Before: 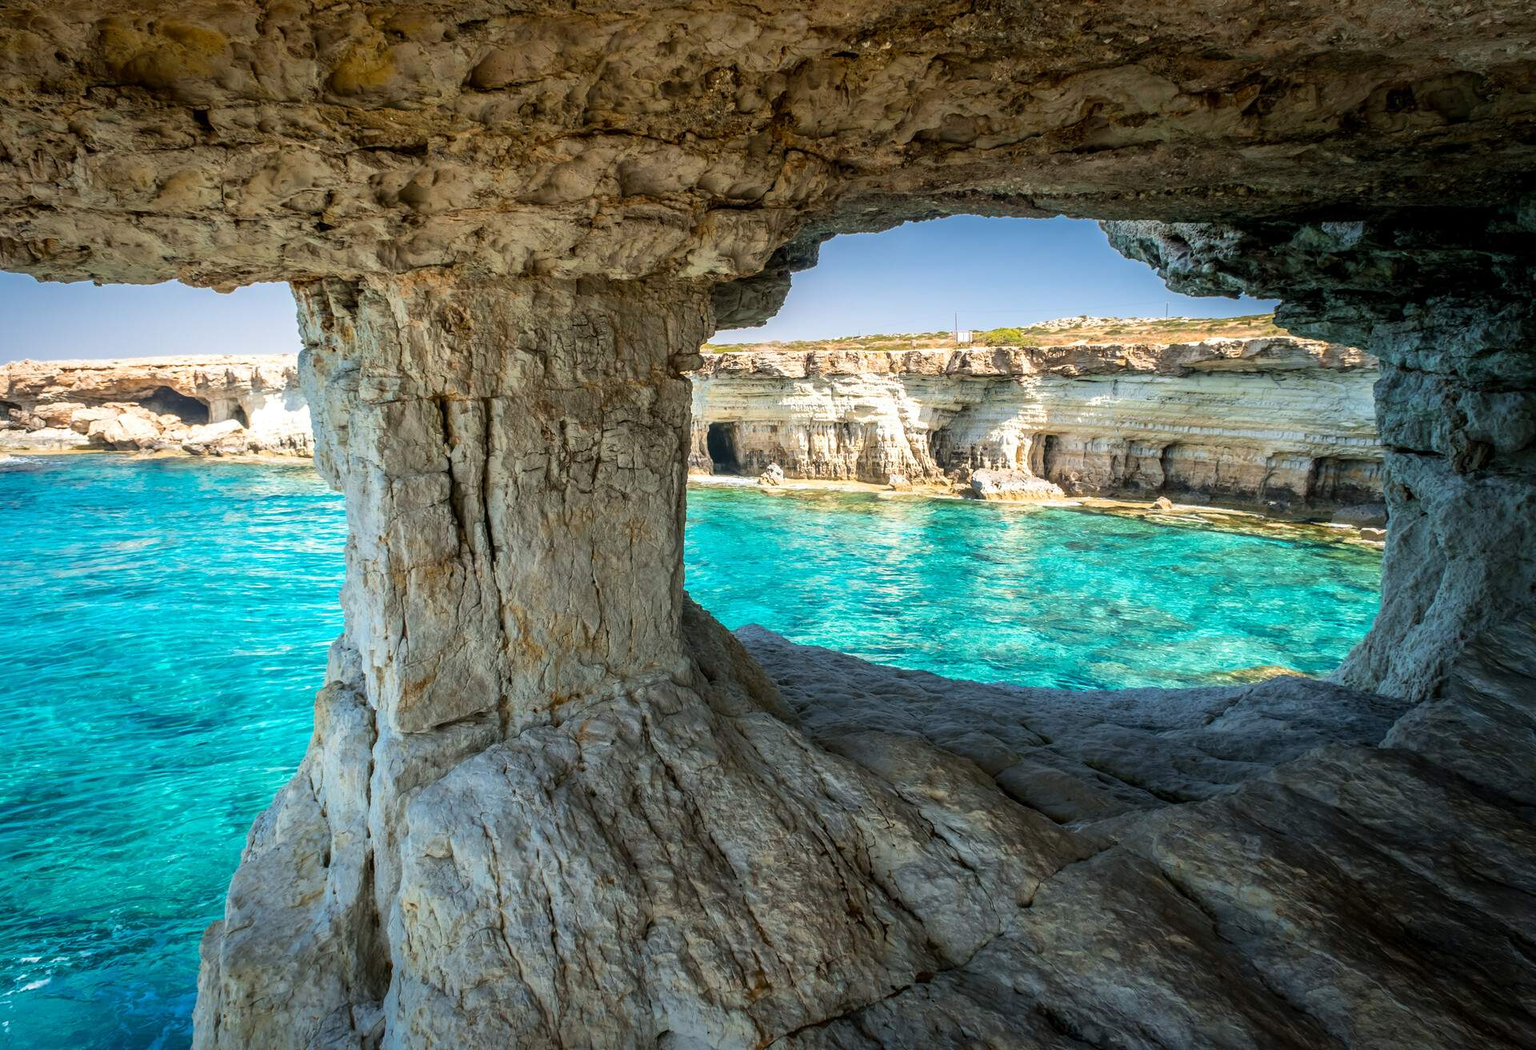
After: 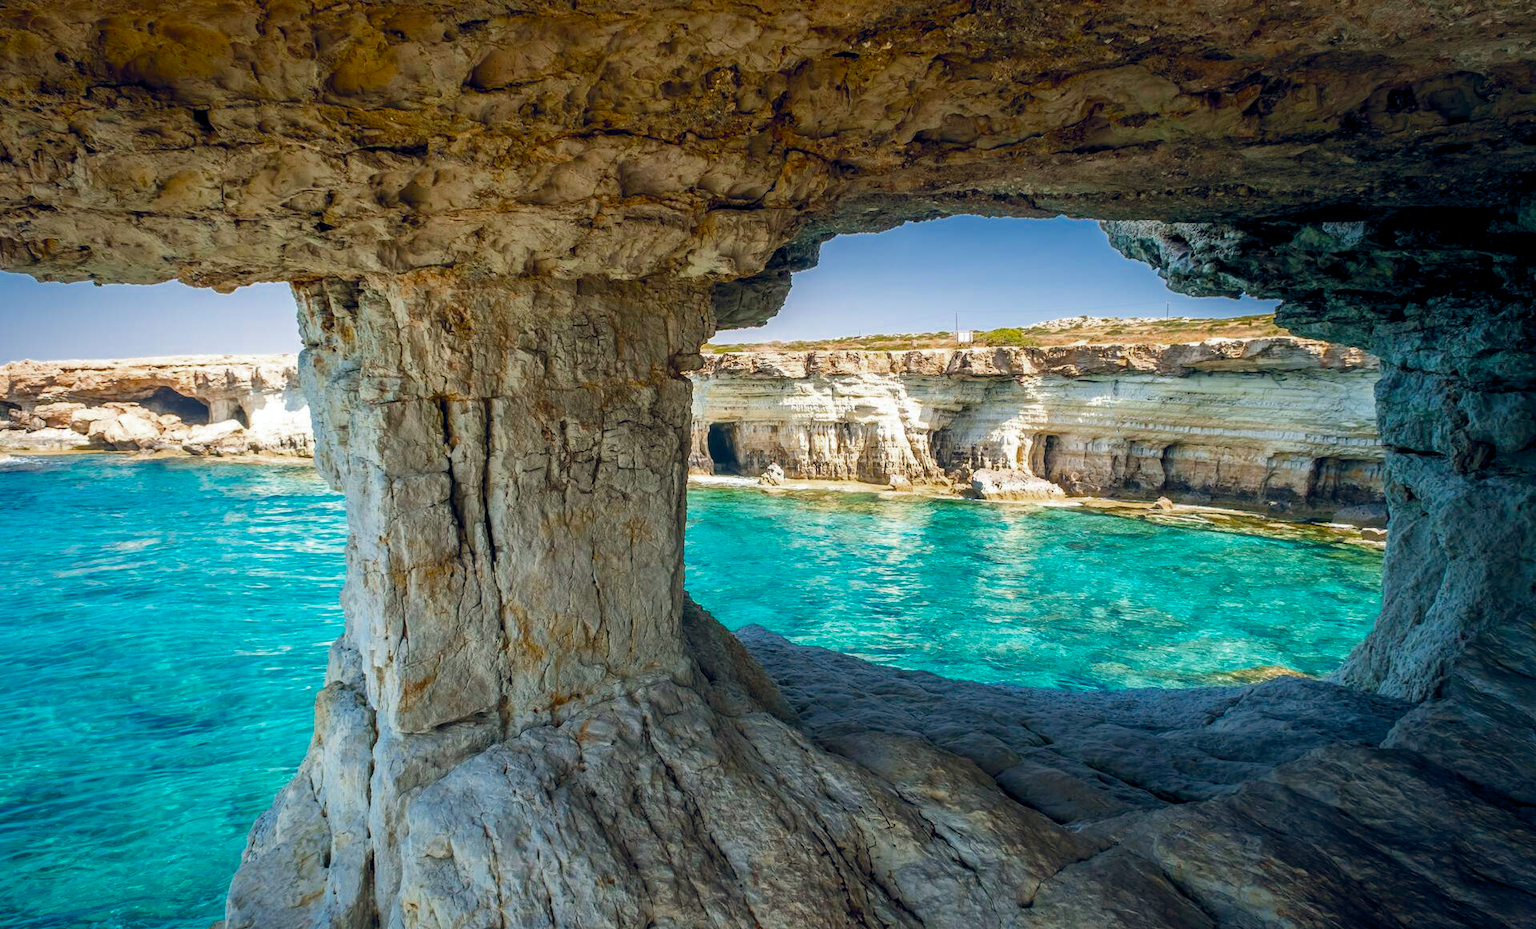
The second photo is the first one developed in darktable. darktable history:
color balance rgb: global offset › chroma 0.097%, global offset › hue 252.37°, perceptual saturation grading › global saturation 25.786%, perceptual saturation grading › highlights -28.348%, perceptual saturation grading › shadows 33.524%
crop and rotate: top 0%, bottom 11.478%
color zones: curves: ch0 [(0, 0.425) (0.143, 0.422) (0.286, 0.42) (0.429, 0.419) (0.571, 0.419) (0.714, 0.42) (0.857, 0.422) (1, 0.425)]
